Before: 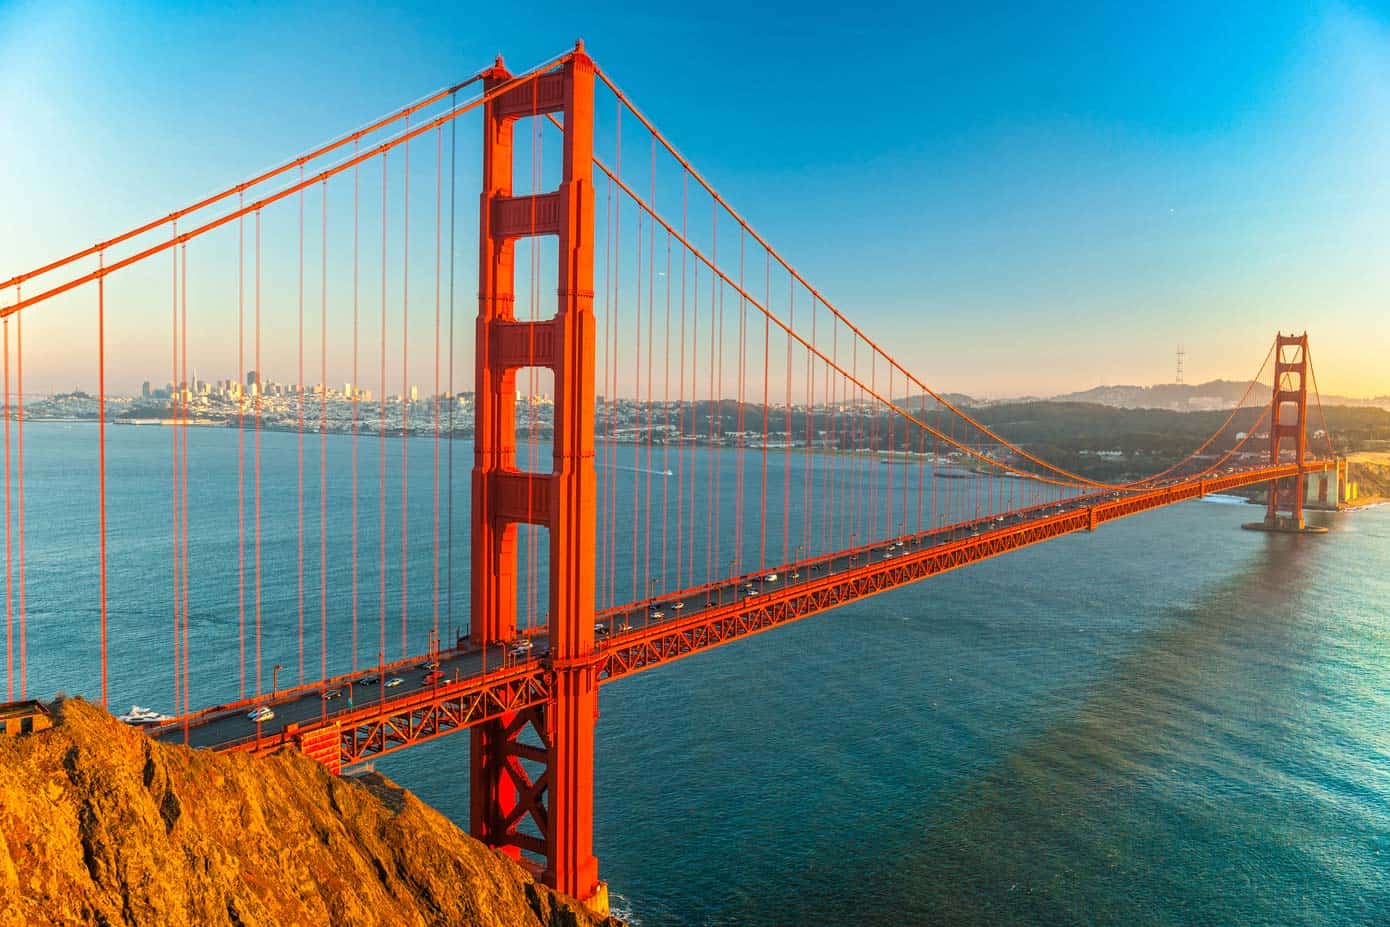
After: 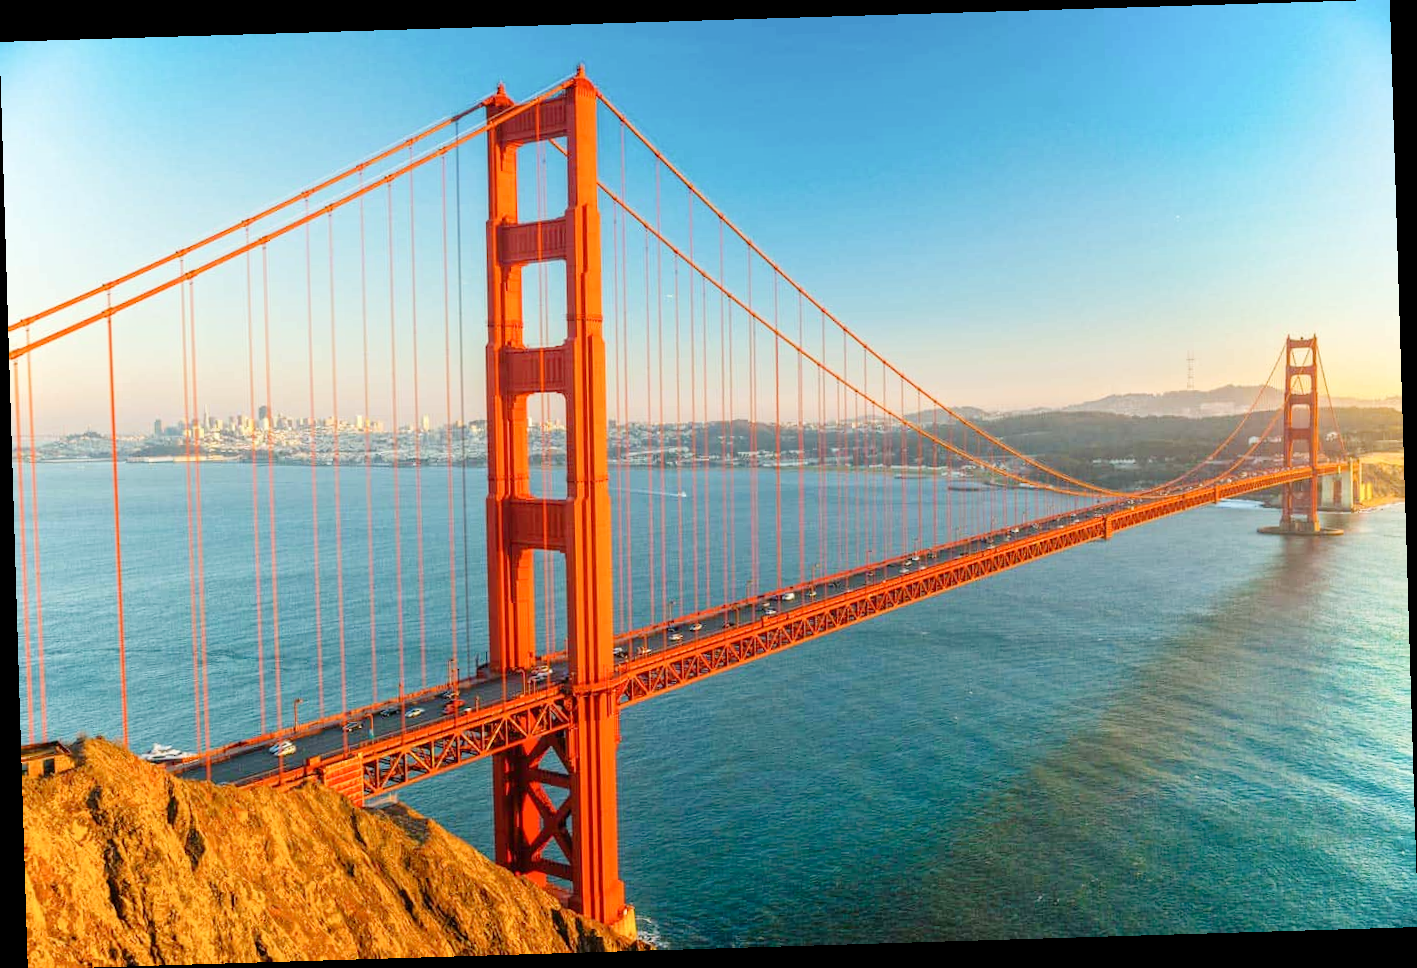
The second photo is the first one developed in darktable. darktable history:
tone curve: curves: ch0 [(0, 0) (0.003, 0.004) (0.011, 0.015) (0.025, 0.033) (0.044, 0.059) (0.069, 0.093) (0.1, 0.133) (0.136, 0.182) (0.177, 0.237) (0.224, 0.3) (0.277, 0.369) (0.335, 0.437) (0.399, 0.511) (0.468, 0.584) (0.543, 0.656) (0.623, 0.729) (0.709, 0.8) (0.801, 0.872) (0.898, 0.935) (1, 1)], preserve colors none
rotate and perspective: rotation -1.75°, automatic cropping off
